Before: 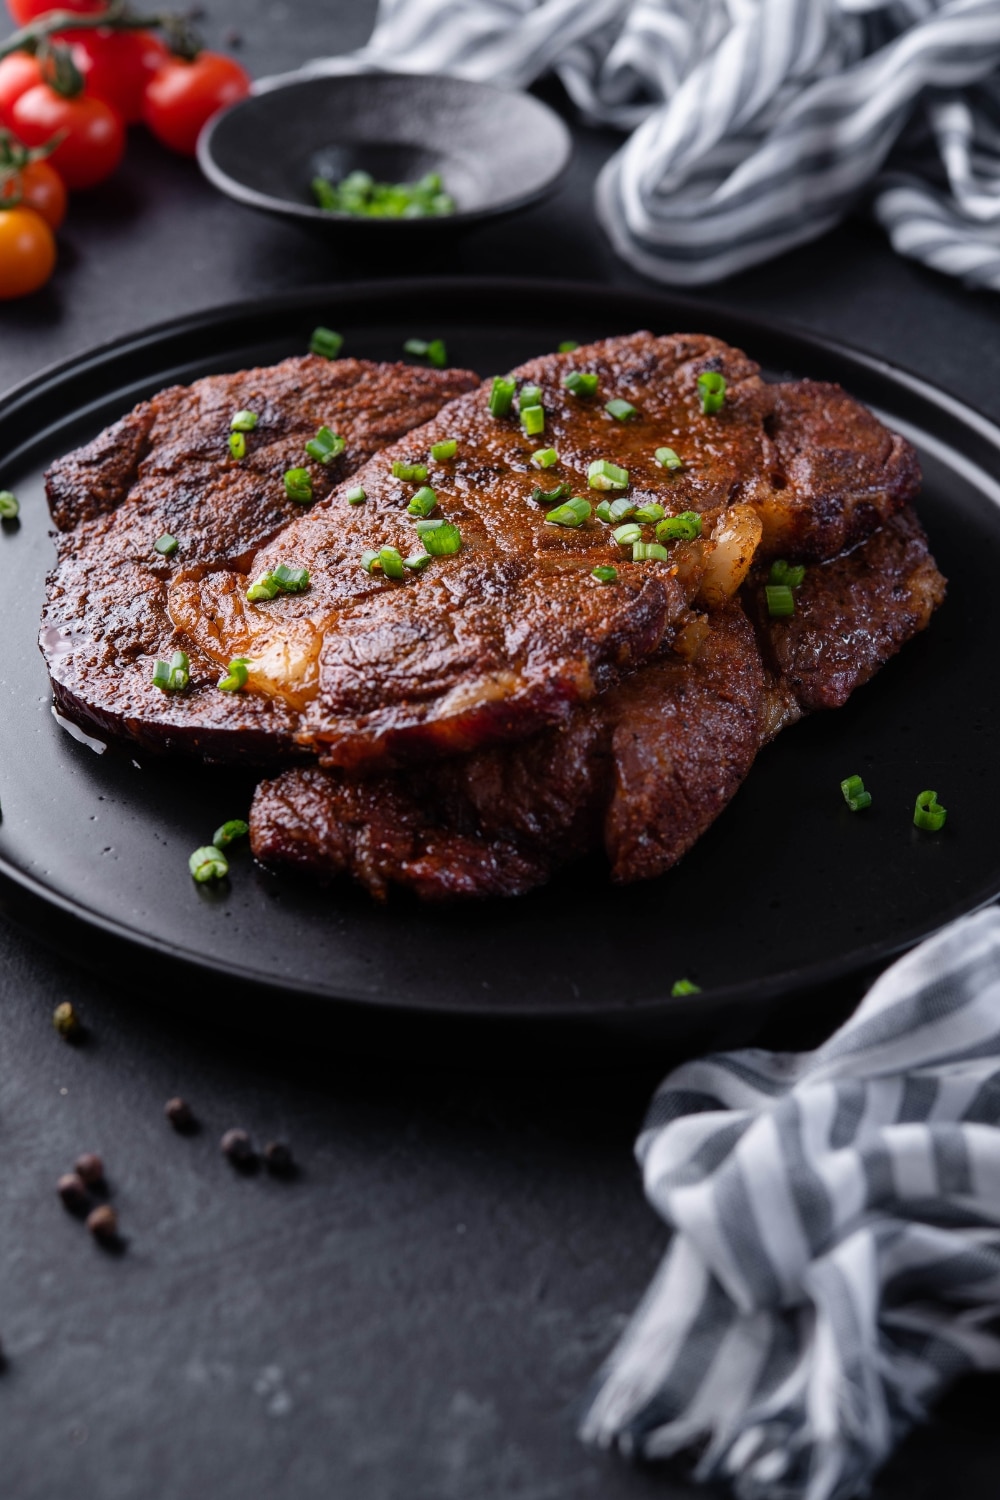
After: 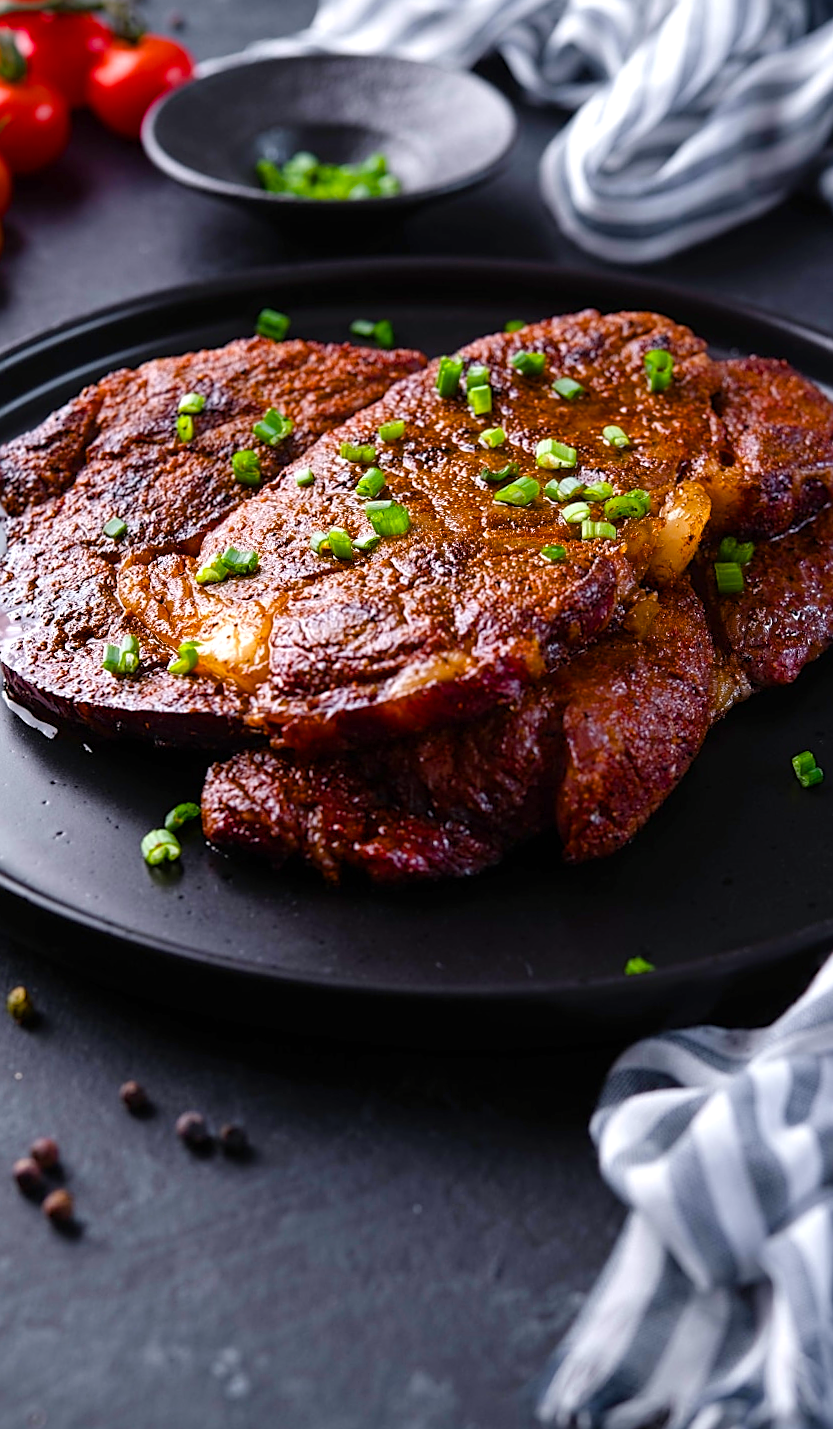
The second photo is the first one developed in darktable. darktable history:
crop and rotate: angle 0.614°, left 4.253%, top 0.558%, right 11.092%, bottom 2.615%
color balance rgb: shadows lift › chroma 0.746%, shadows lift › hue 111.79°, perceptual saturation grading › global saturation 44.843%, perceptual saturation grading › highlights -49.333%, perceptual saturation grading › shadows 29.734%, perceptual brilliance grading › global brilliance 10.391%, perceptual brilliance grading › shadows 14.396%, global vibrance 20%
sharpen: on, module defaults
